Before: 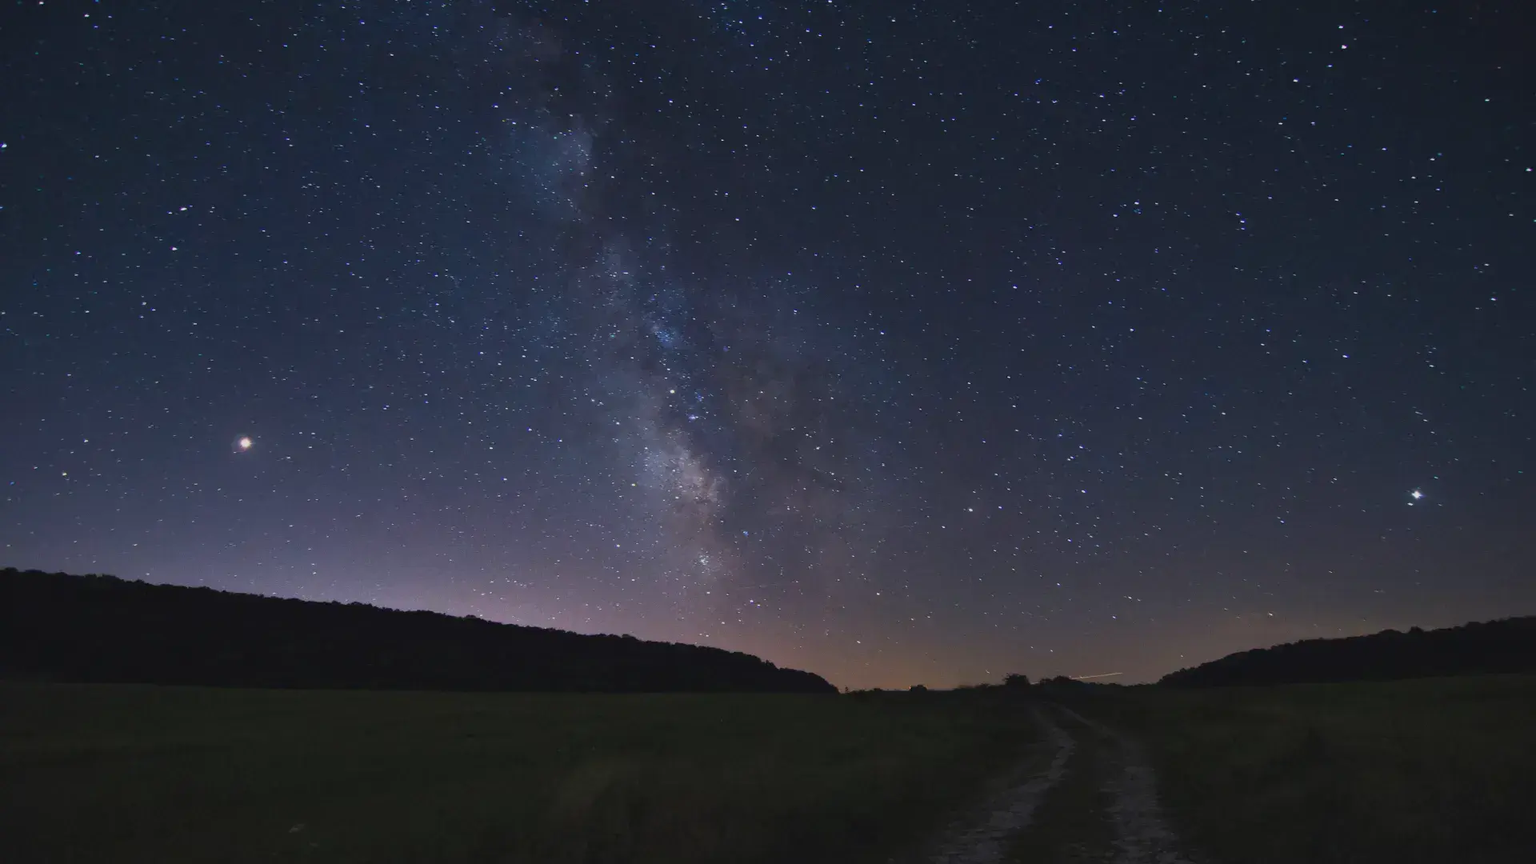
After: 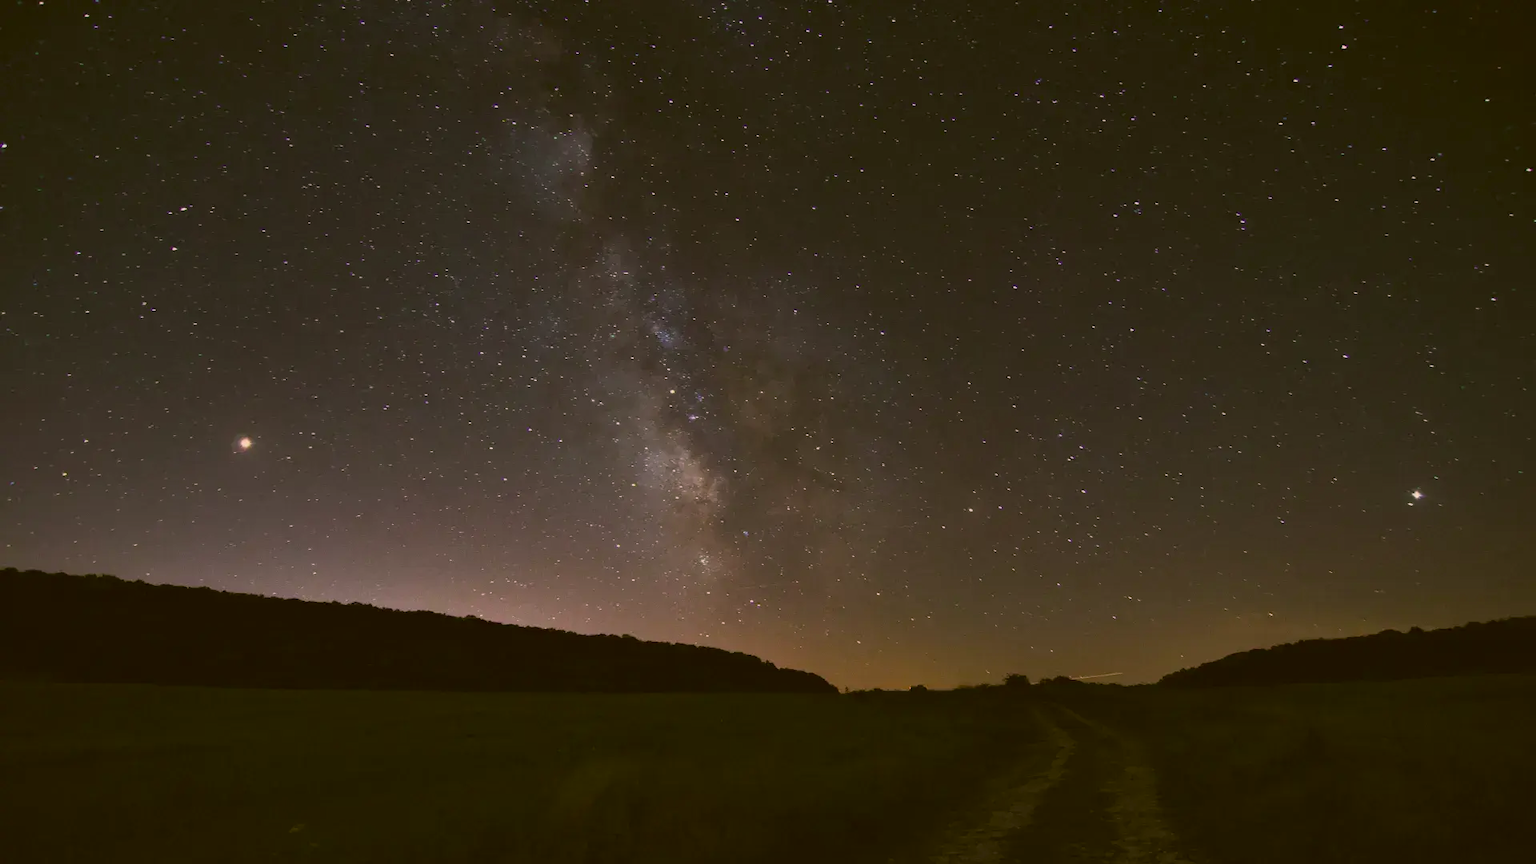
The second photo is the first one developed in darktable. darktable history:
color correction: highlights a* 8.51, highlights b* 15.2, shadows a* -0.505, shadows b* 26.18
